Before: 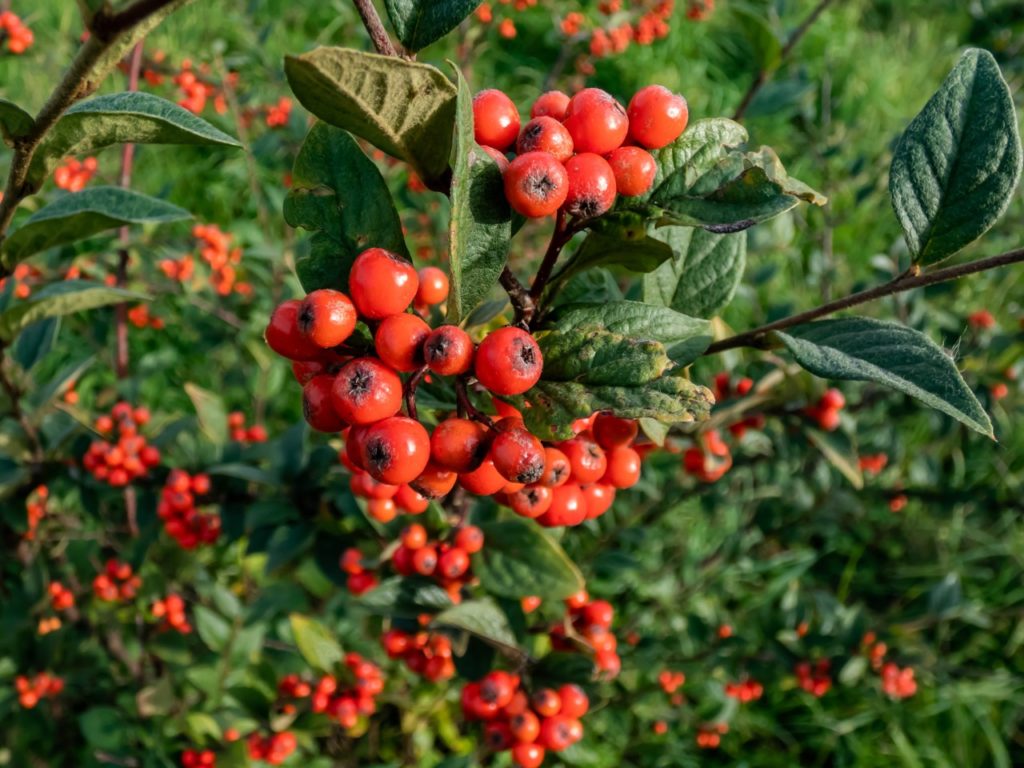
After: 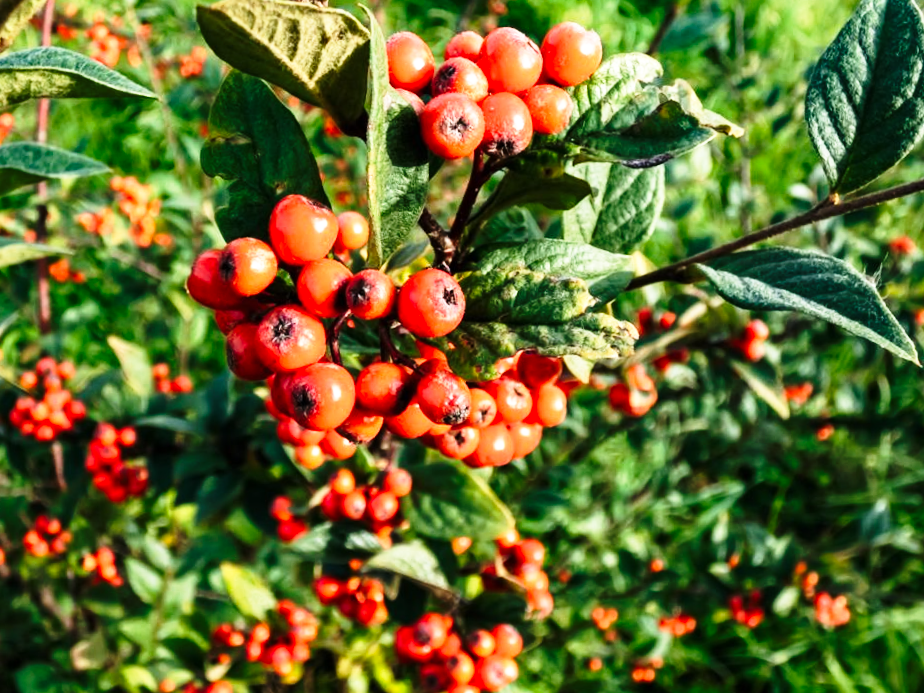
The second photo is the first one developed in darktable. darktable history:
crop and rotate: angle 1.96°, left 5.673%, top 5.673%
base curve: curves: ch0 [(0, 0) (0.026, 0.03) (0.109, 0.232) (0.351, 0.748) (0.669, 0.968) (1, 1)], preserve colors none
tone equalizer: -8 EV -0.417 EV, -7 EV -0.389 EV, -6 EV -0.333 EV, -5 EV -0.222 EV, -3 EV 0.222 EV, -2 EV 0.333 EV, -1 EV 0.389 EV, +0 EV 0.417 EV, edges refinement/feathering 500, mask exposure compensation -1.57 EV, preserve details no
